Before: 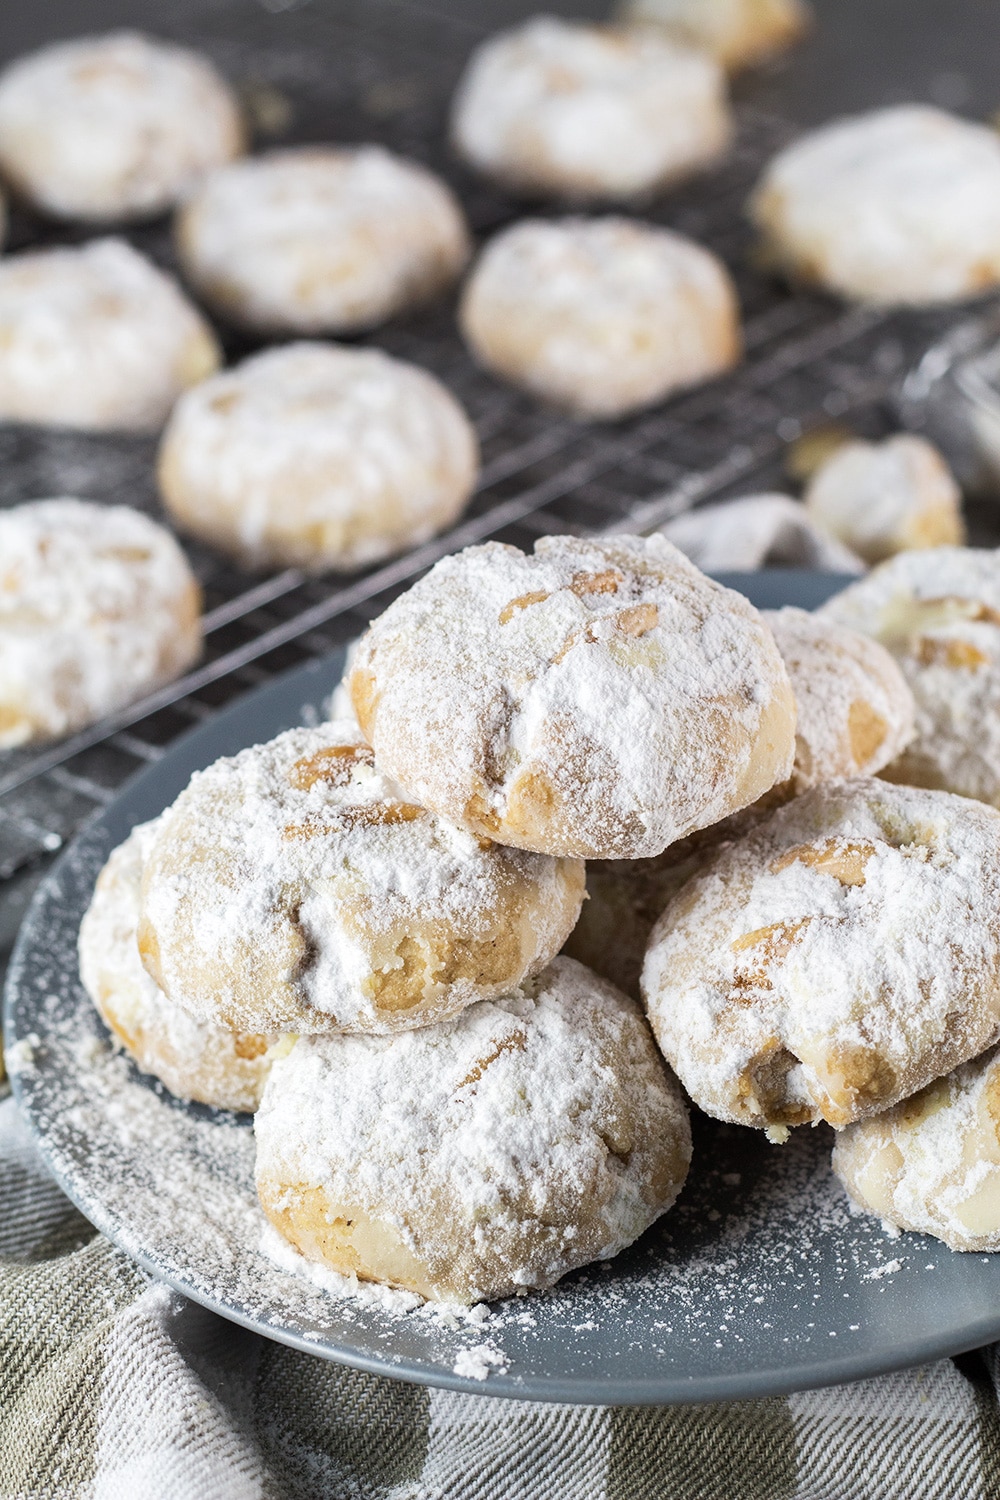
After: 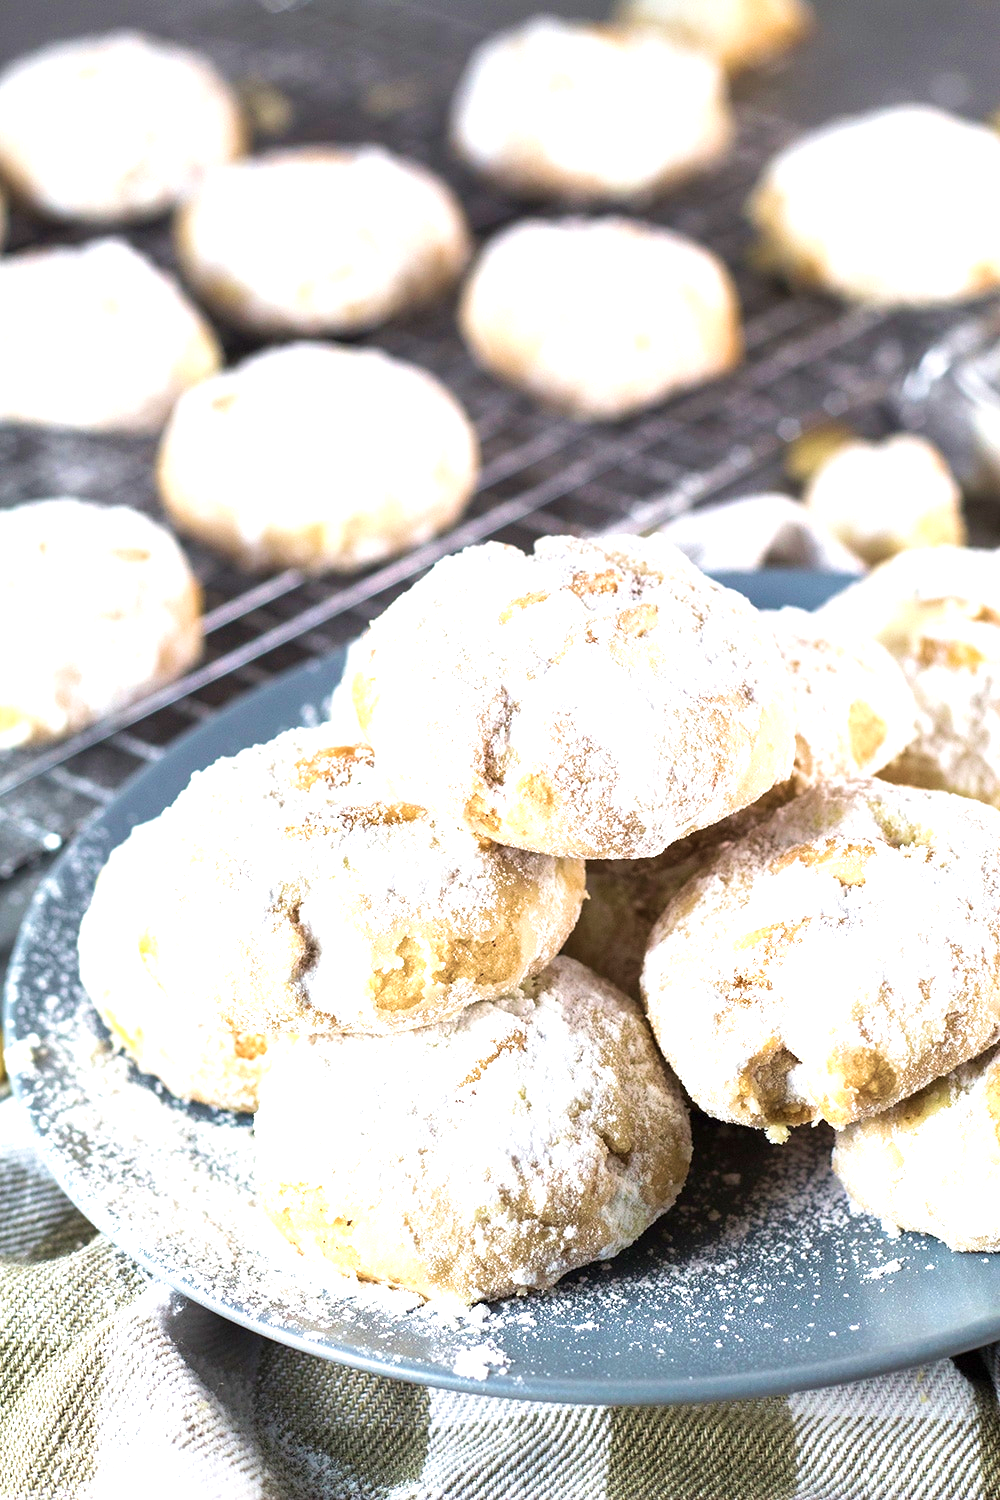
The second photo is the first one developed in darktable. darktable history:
exposure: exposure 1 EV, compensate highlight preservation false
velvia: strength 50%
